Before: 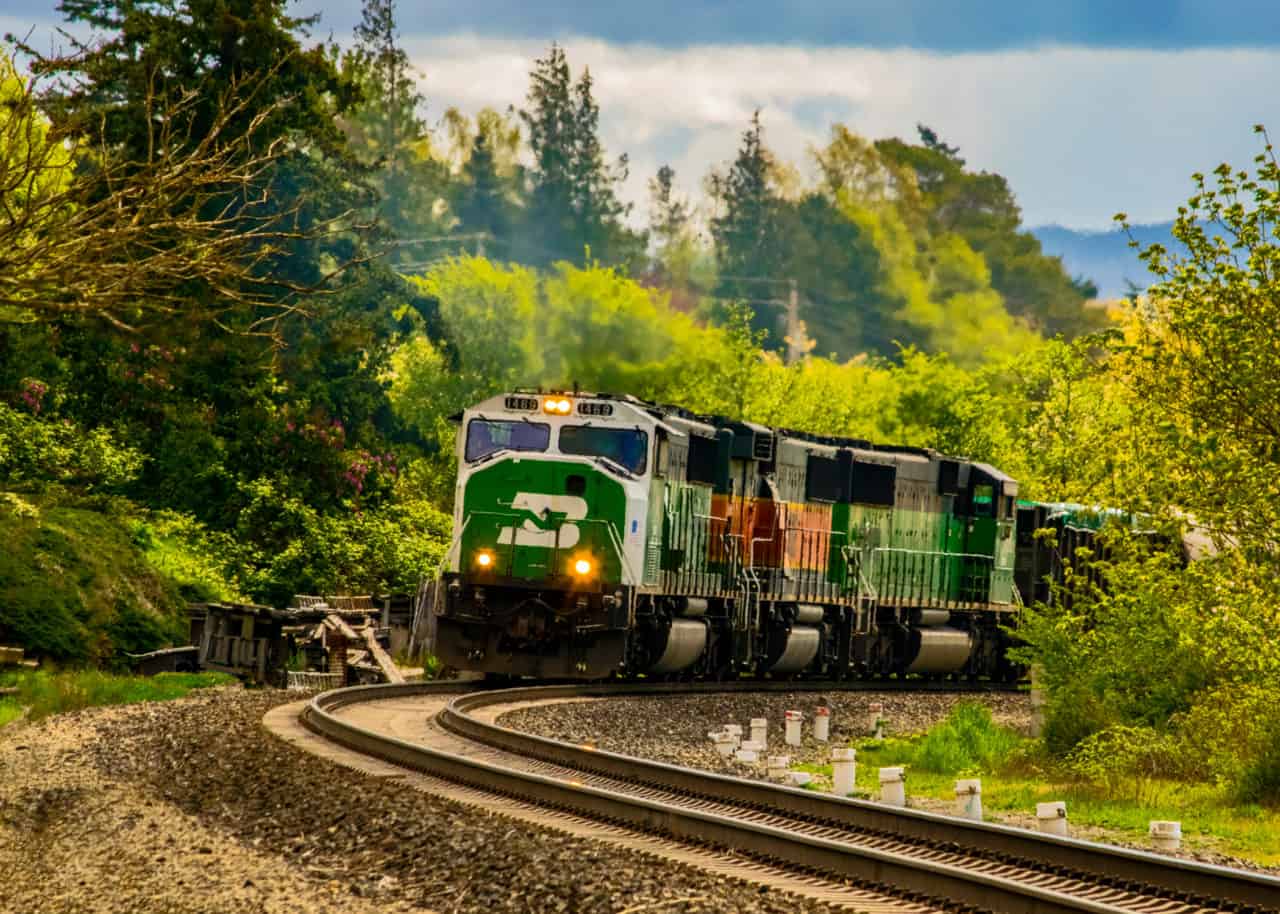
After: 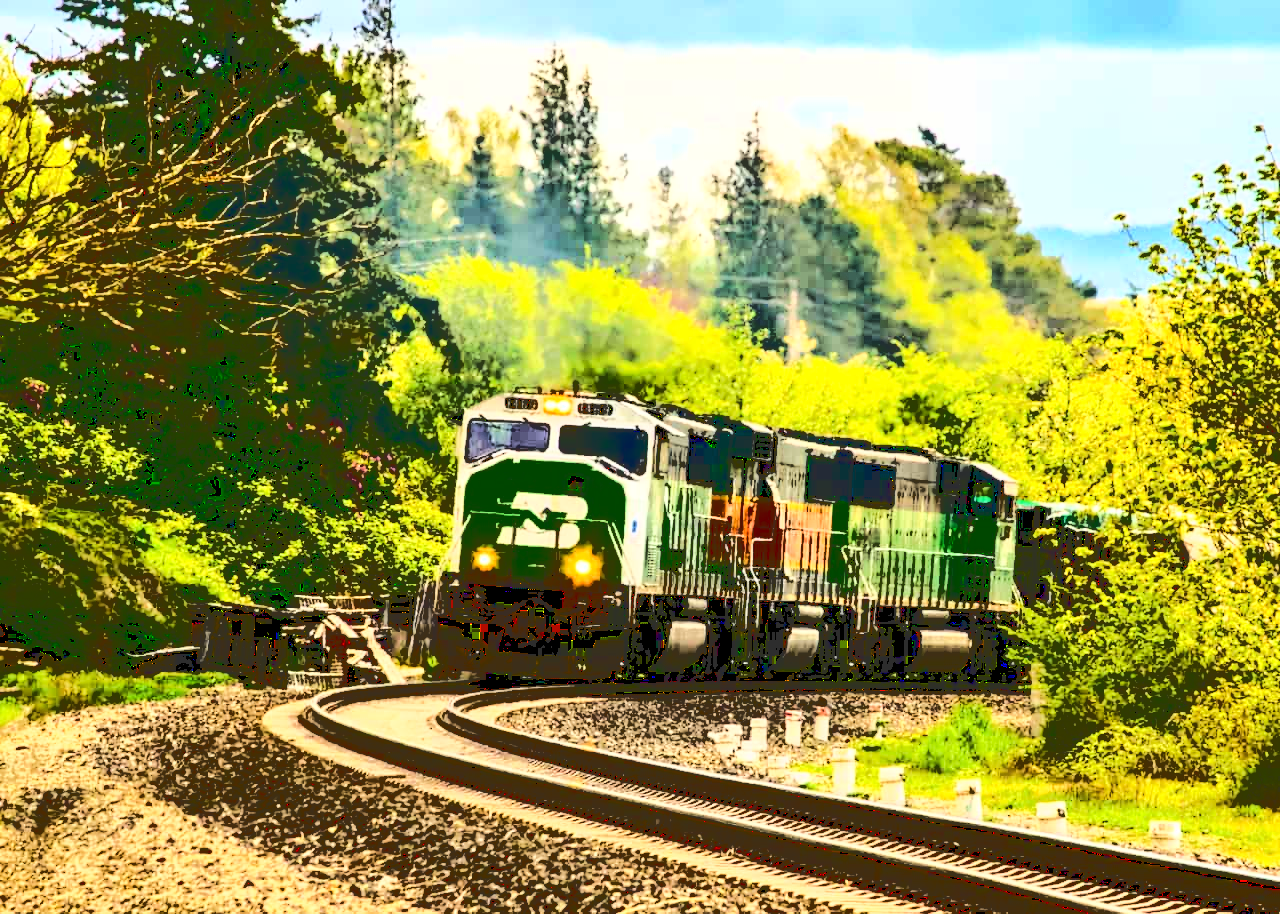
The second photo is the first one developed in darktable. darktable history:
base curve: curves: ch0 [(0.065, 0.026) (0.236, 0.358) (0.53, 0.546) (0.777, 0.841) (0.924, 0.992)], preserve colors average RGB
exposure: black level correction 0.001, compensate highlight preservation false
rgb curve: curves: ch0 [(0, 0) (0.21, 0.15) (0.24, 0.21) (0.5, 0.75) (0.75, 0.96) (0.89, 0.99) (1, 1)]; ch1 [(0, 0.02) (0.21, 0.13) (0.25, 0.2) (0.5, 0.67) (0.75, 0.9) (0.89, 0.97) (1, 1)]; ch2 [(0, 0.02) (0.21, 0.13) (0.25, 0.2) (0.5, 0.67) (0.75, 0.9) (0.89, 0.97) (1, 1)], compensate middle gray true
